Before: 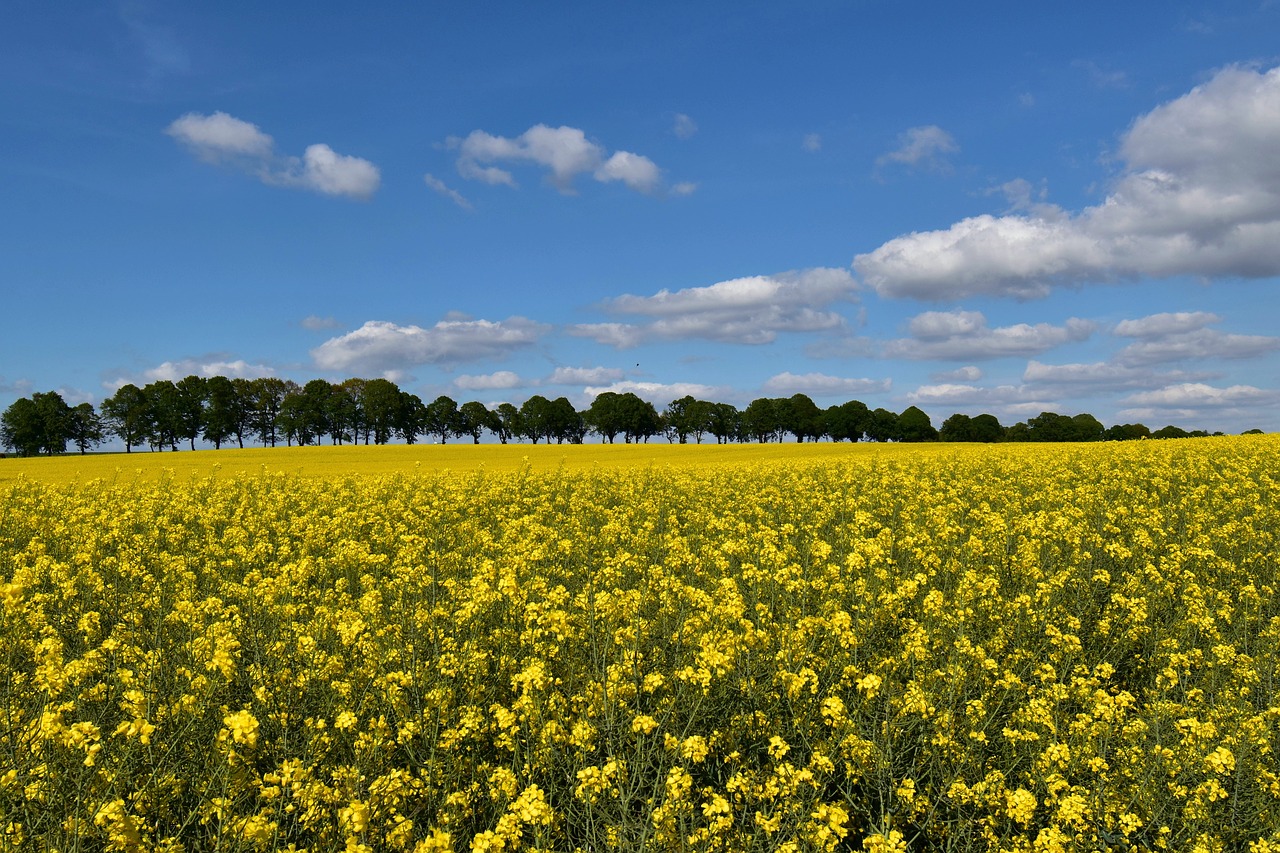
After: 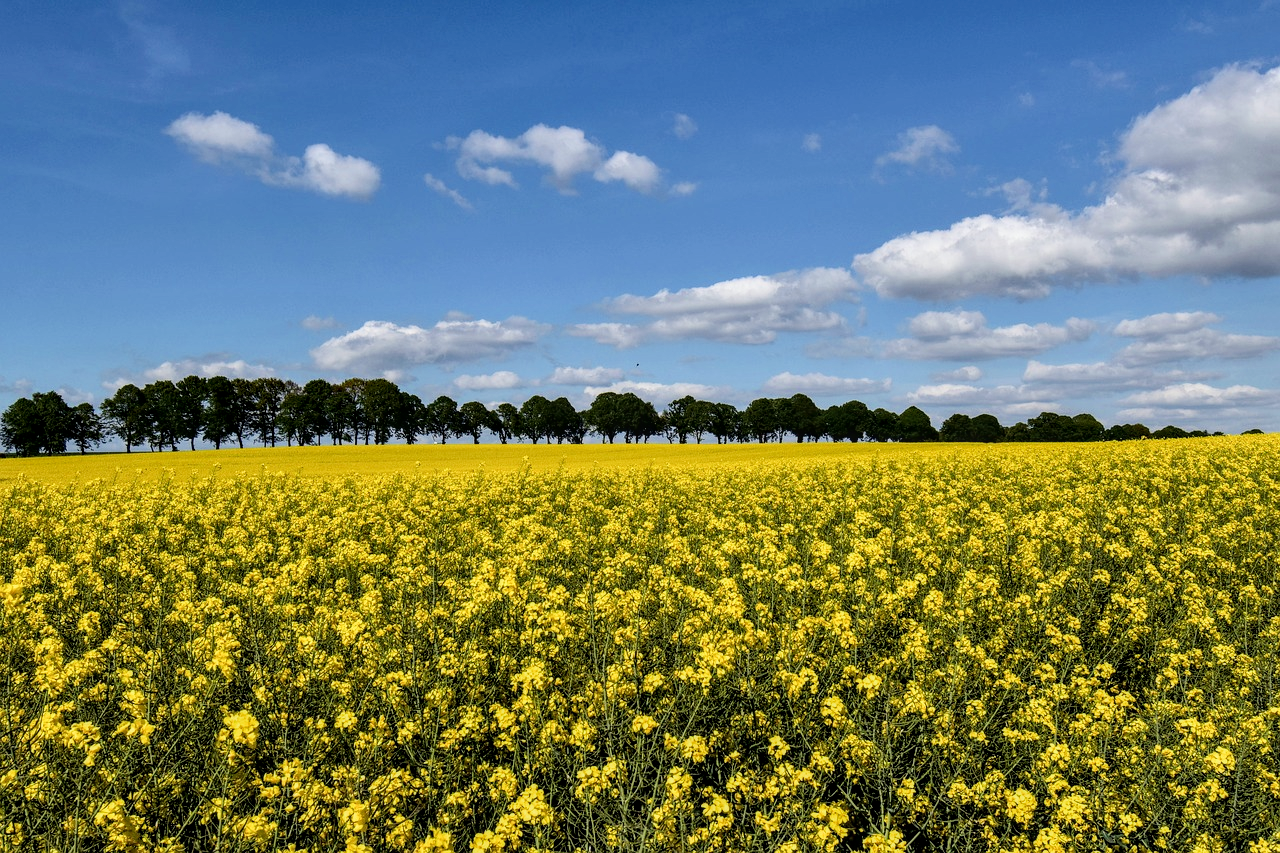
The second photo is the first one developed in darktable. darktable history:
local contrast: detail 150%
tone curve: curves: ch0 [(0, 0.028) (0.138, 0.156) (0.468, 0.516) (0.754, 0.823) (1, 1)], color space Lab, linked channels, preserve colors none
filmic rgb: black relative exposure -7.65 EV, white relative exposure 4.56 EV, hardness 3.61
